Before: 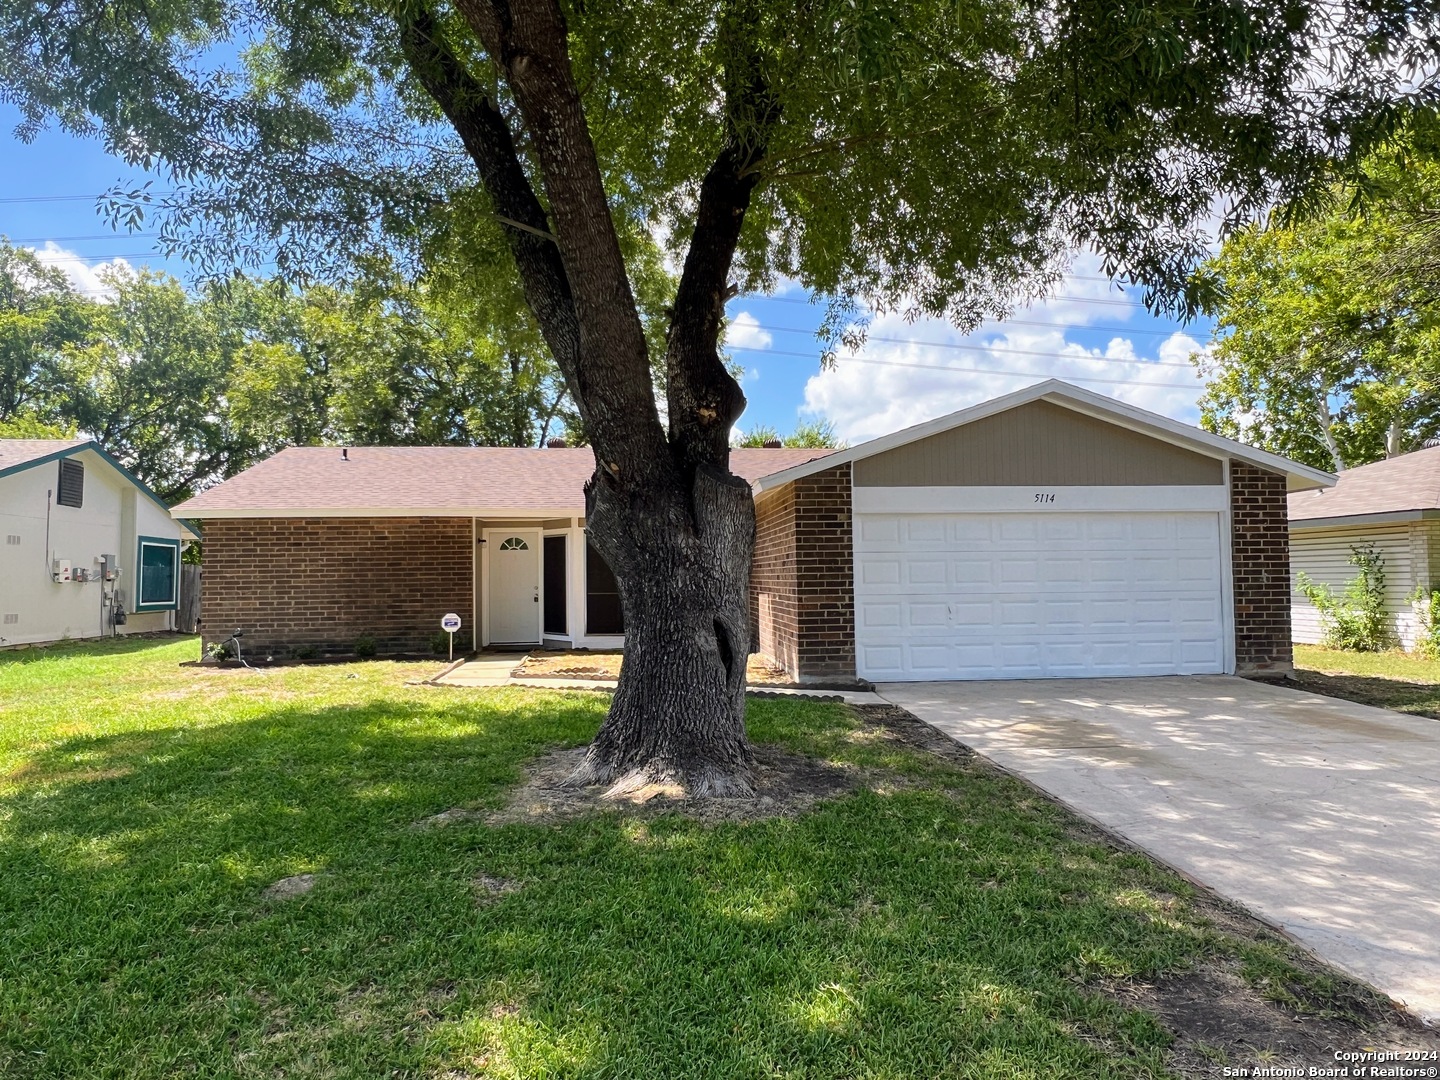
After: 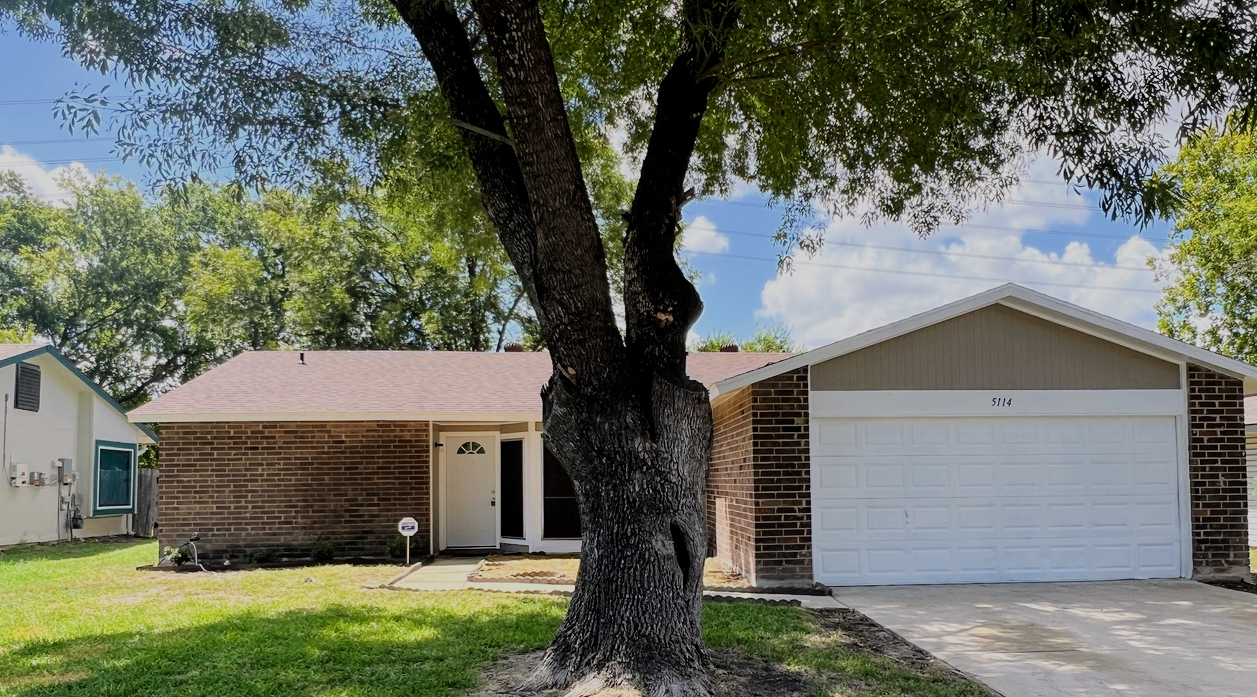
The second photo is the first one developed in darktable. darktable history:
crop: left 3.015%, top 8.969%, right 9.647%, bottom 26.457%
tone equalizer: on, module defaults
filmic rgb: black relative exposure -7.65 EV, white relative exposure 4.56 EV, hardness 3.61
